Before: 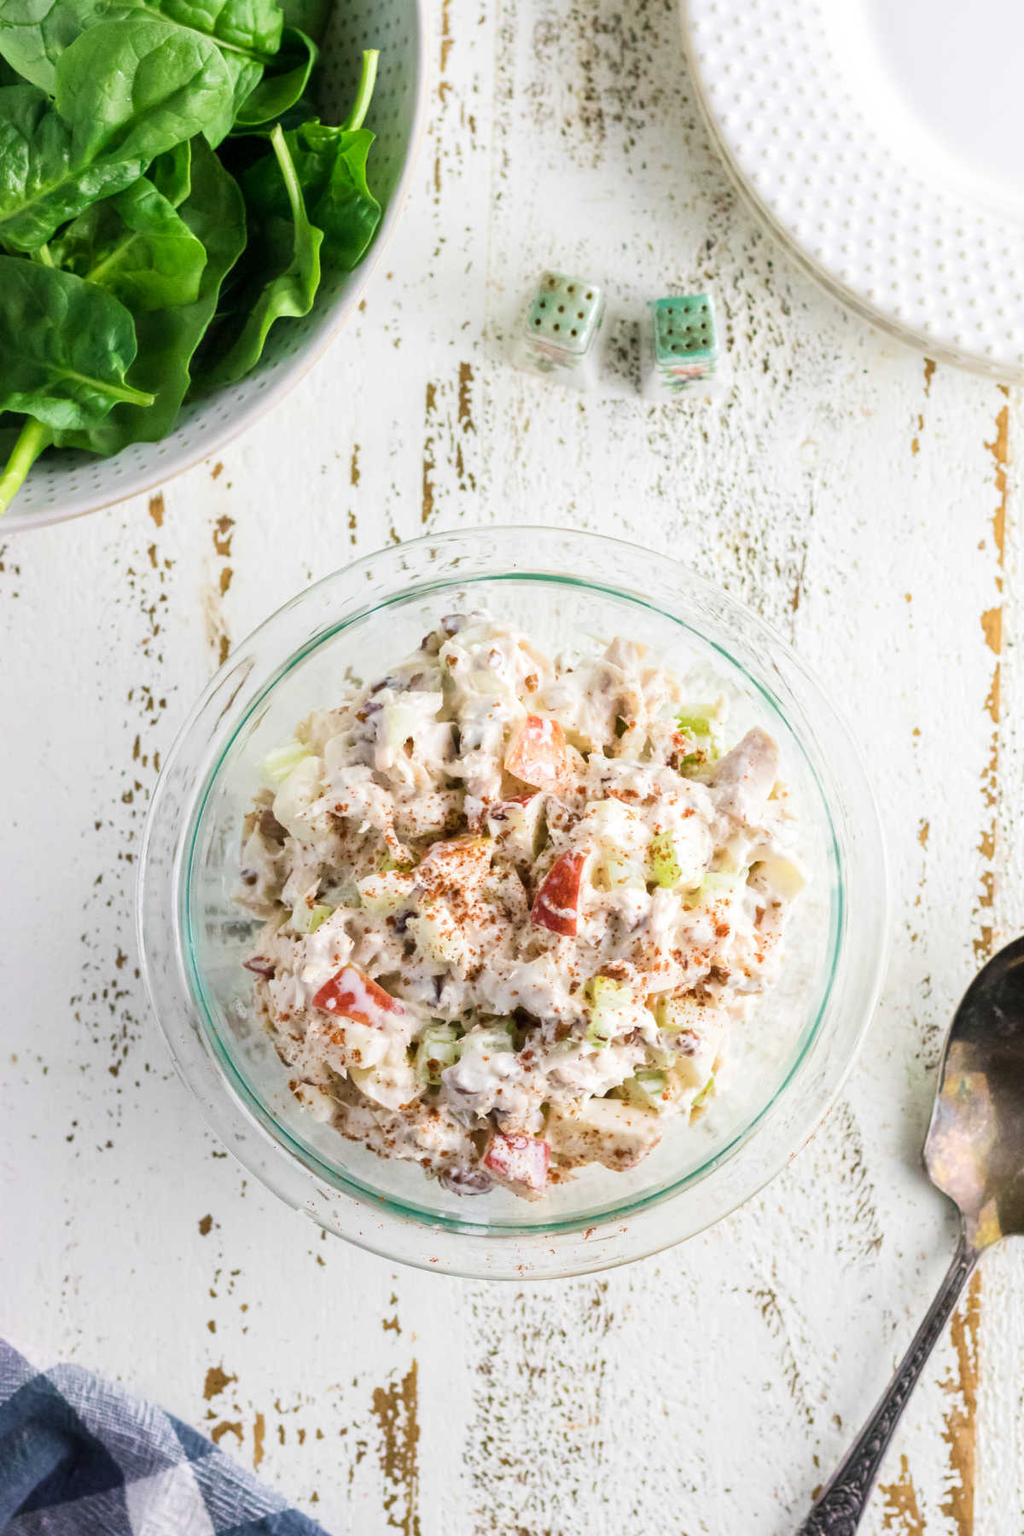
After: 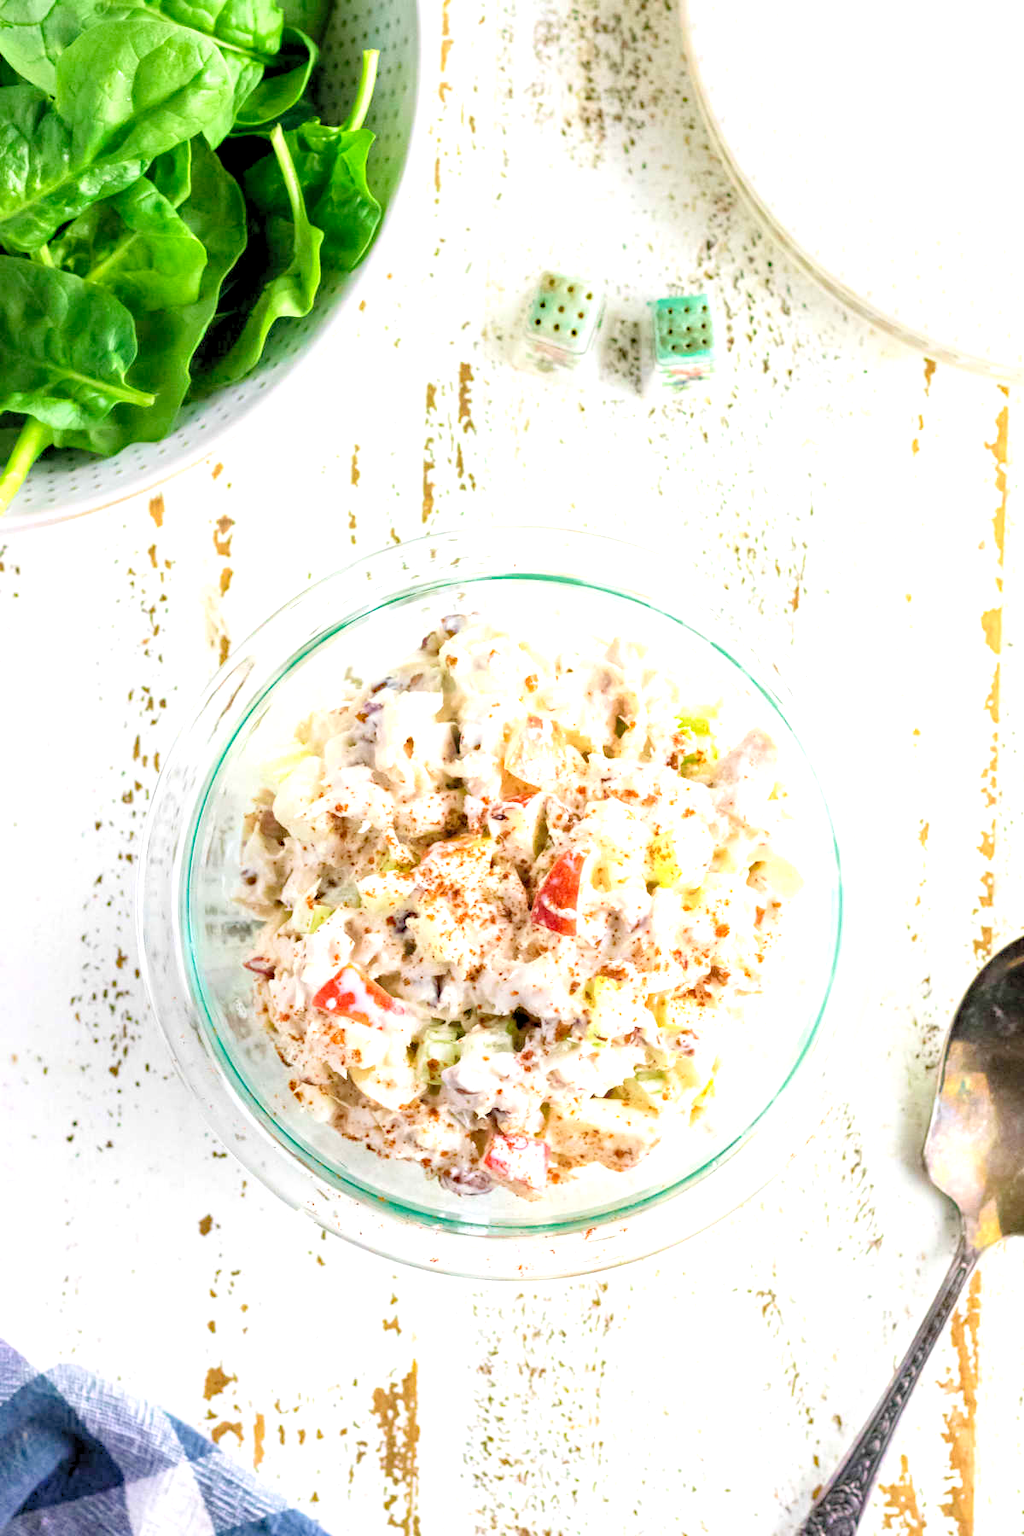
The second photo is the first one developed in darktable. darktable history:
levels: levels [0.036, 0.364, 0.827]
haze removal: compatibility mode true, adaptive false
